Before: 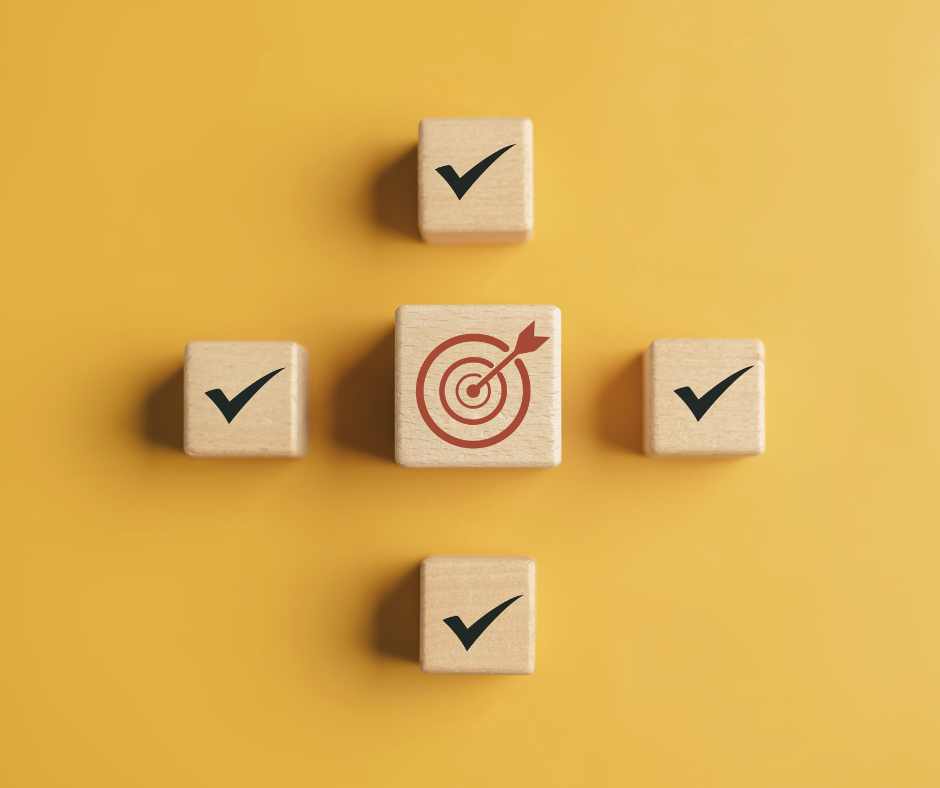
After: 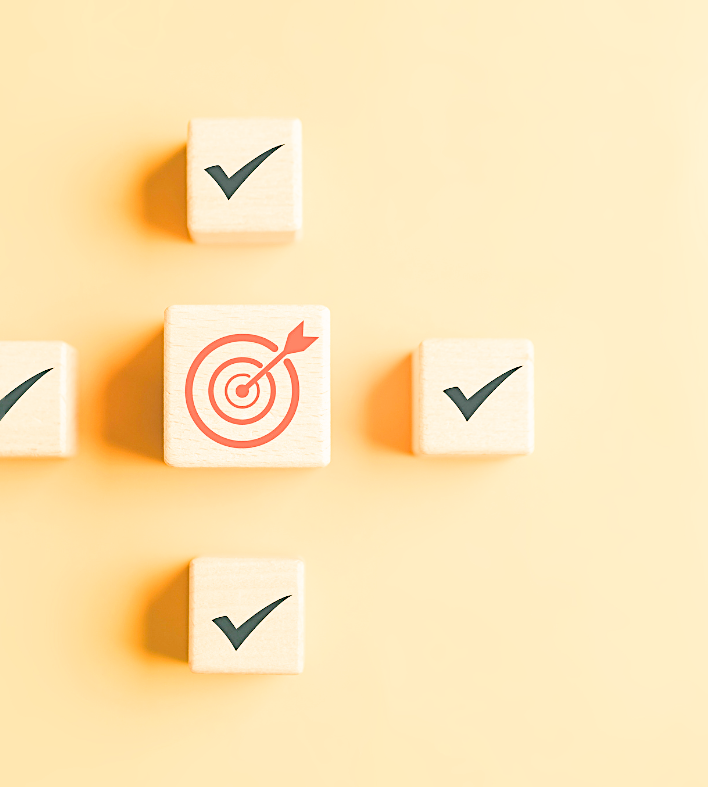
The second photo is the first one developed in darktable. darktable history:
color balance: output saturation 110%
contrast brightness saturation: contrast 0.2, brightness 0.16, saturation 0.22
filmic rgb: middle gray luminance 4.29%, black relative exposure -13 EV, white relative exposure 5 EV, threshold 6 EV, target black luminance 0%, hardness 5.19, latitude 59.69%, contrast 0.767, highlights saturation mix 5%, shadows ↔ highlights balance 25.95%, add noise in highlights 0, color science v3 (2019), use custom middle-gray values true, iterations of high-quality reconstruction 0, contrast in highlights soft, enable highlight reconstruction true
crop and rotate: left 24.6%
sharpen: on, module defaults
